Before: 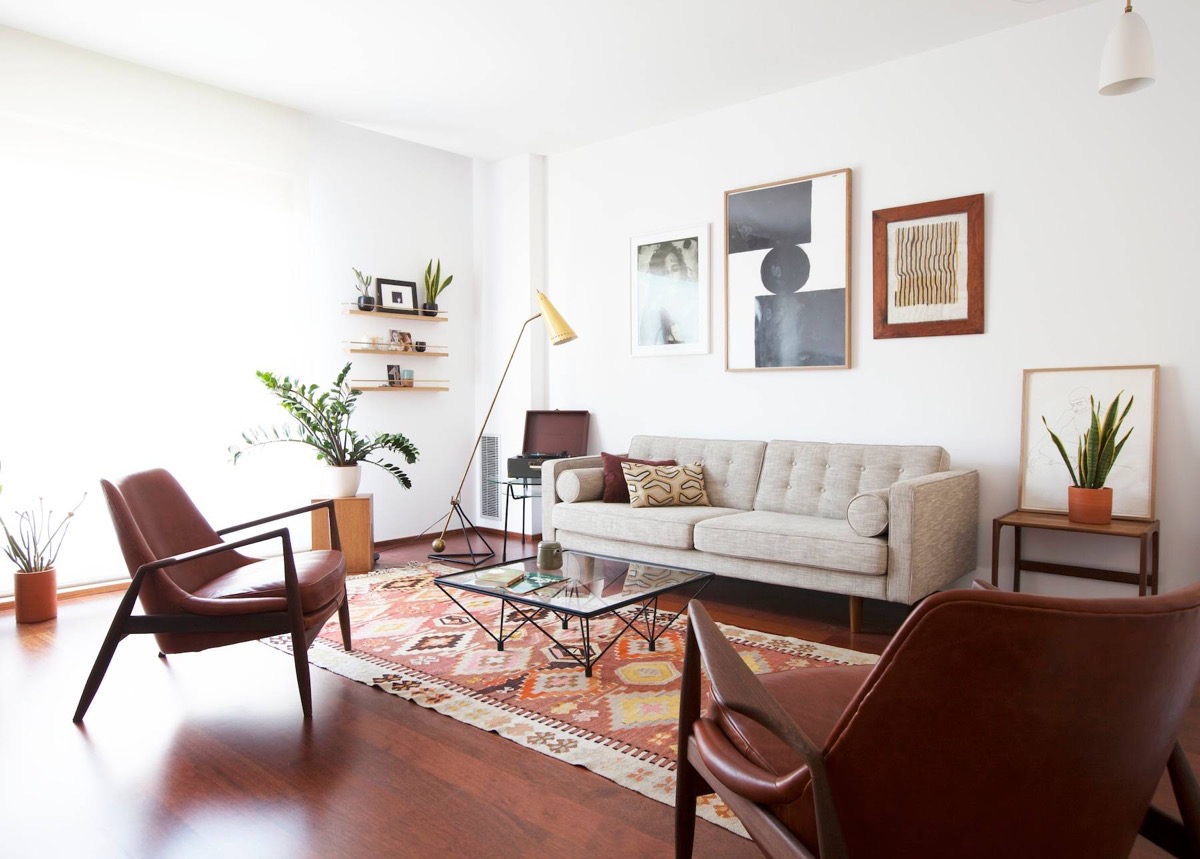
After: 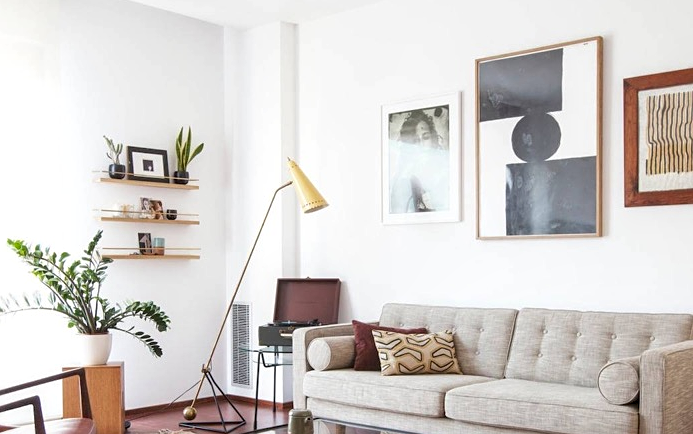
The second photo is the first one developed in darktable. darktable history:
sharpen: amount 0.204
crop: left 20.766%, top 15.385%, right 21.412%, bottom 34.053%
local contrast: detail 130%
exposure: compensate highlight preservation false
